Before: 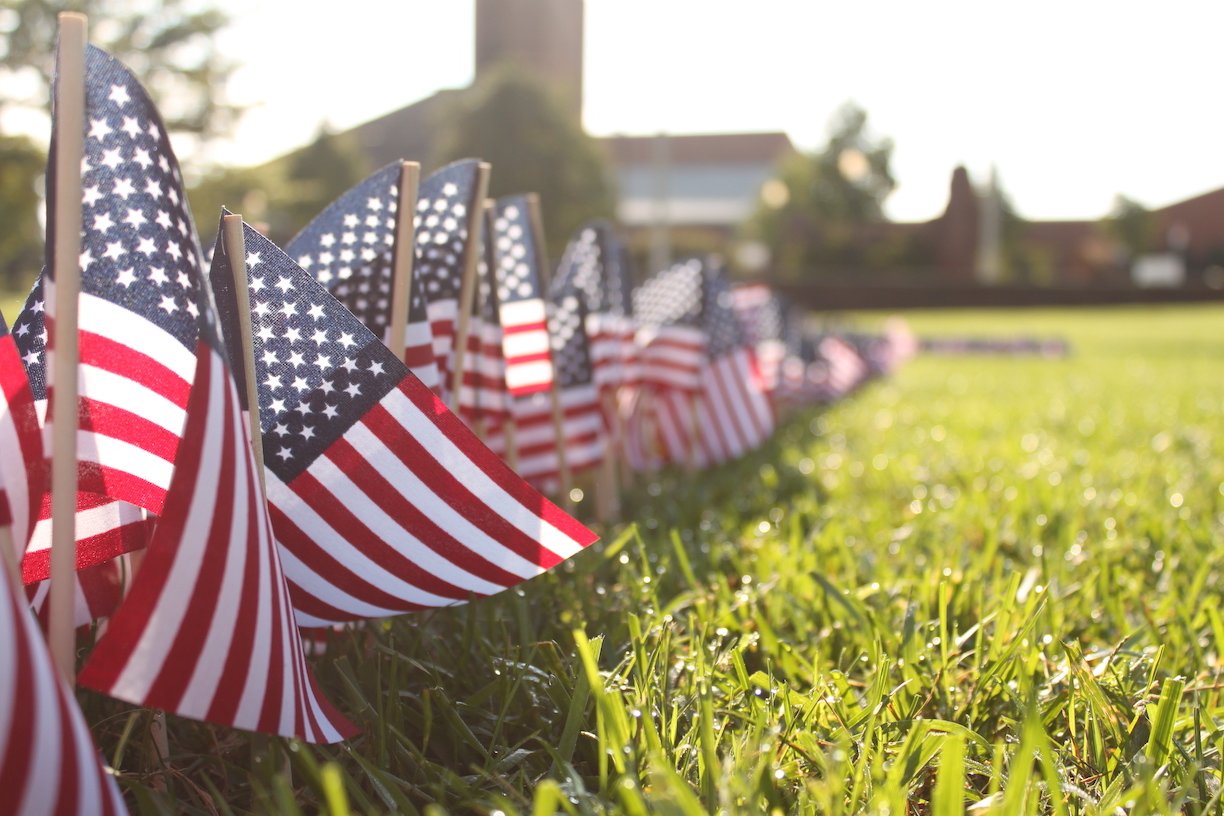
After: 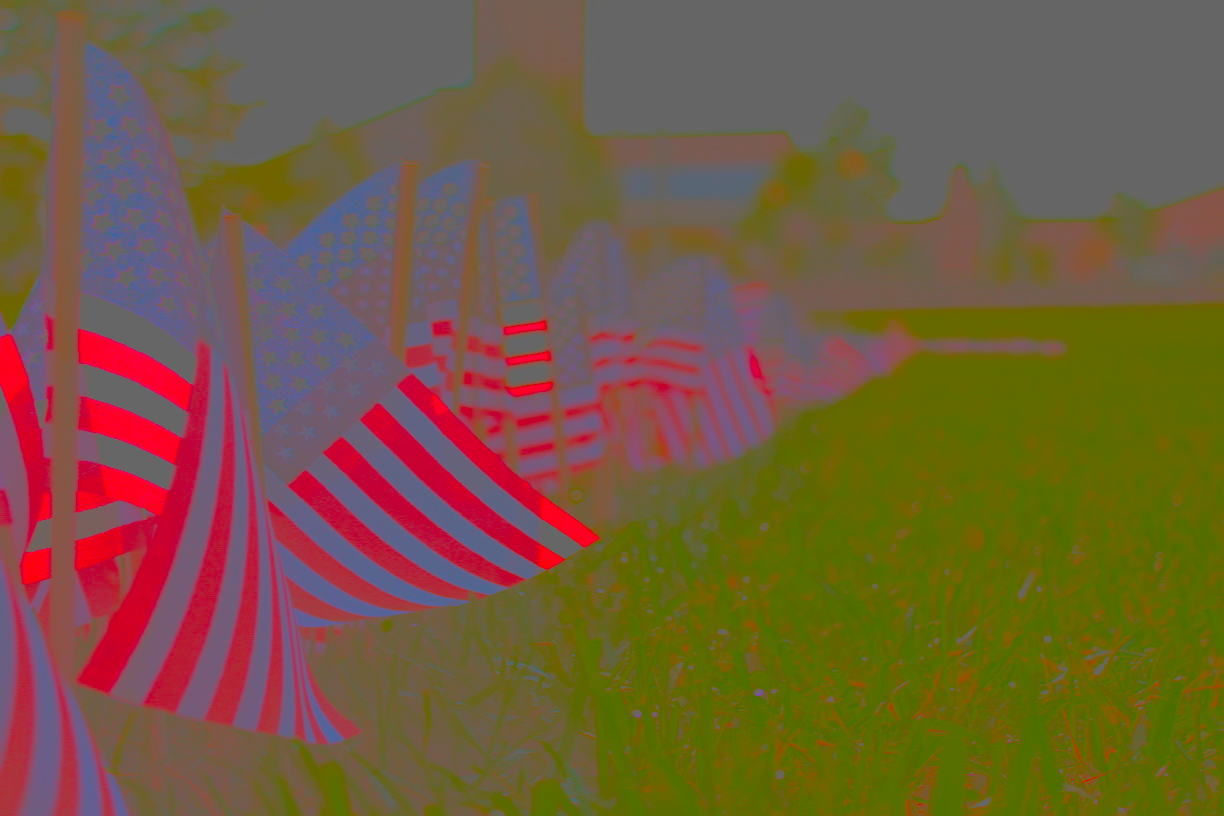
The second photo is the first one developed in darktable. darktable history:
levels: levels [0, 0.48, 0.961]
sharpen: on, module defaults
contrast brightness saturation: contrast -0.98, brightness -0.158, saturation 0.731
contrast equalizer: octaves 7, y [[0.5, 0.542, 0.583, 0.625, 0.667, 0.708], [0.5 ×6], [0.5 ×6], [0 ×6], [0 ×6]]
